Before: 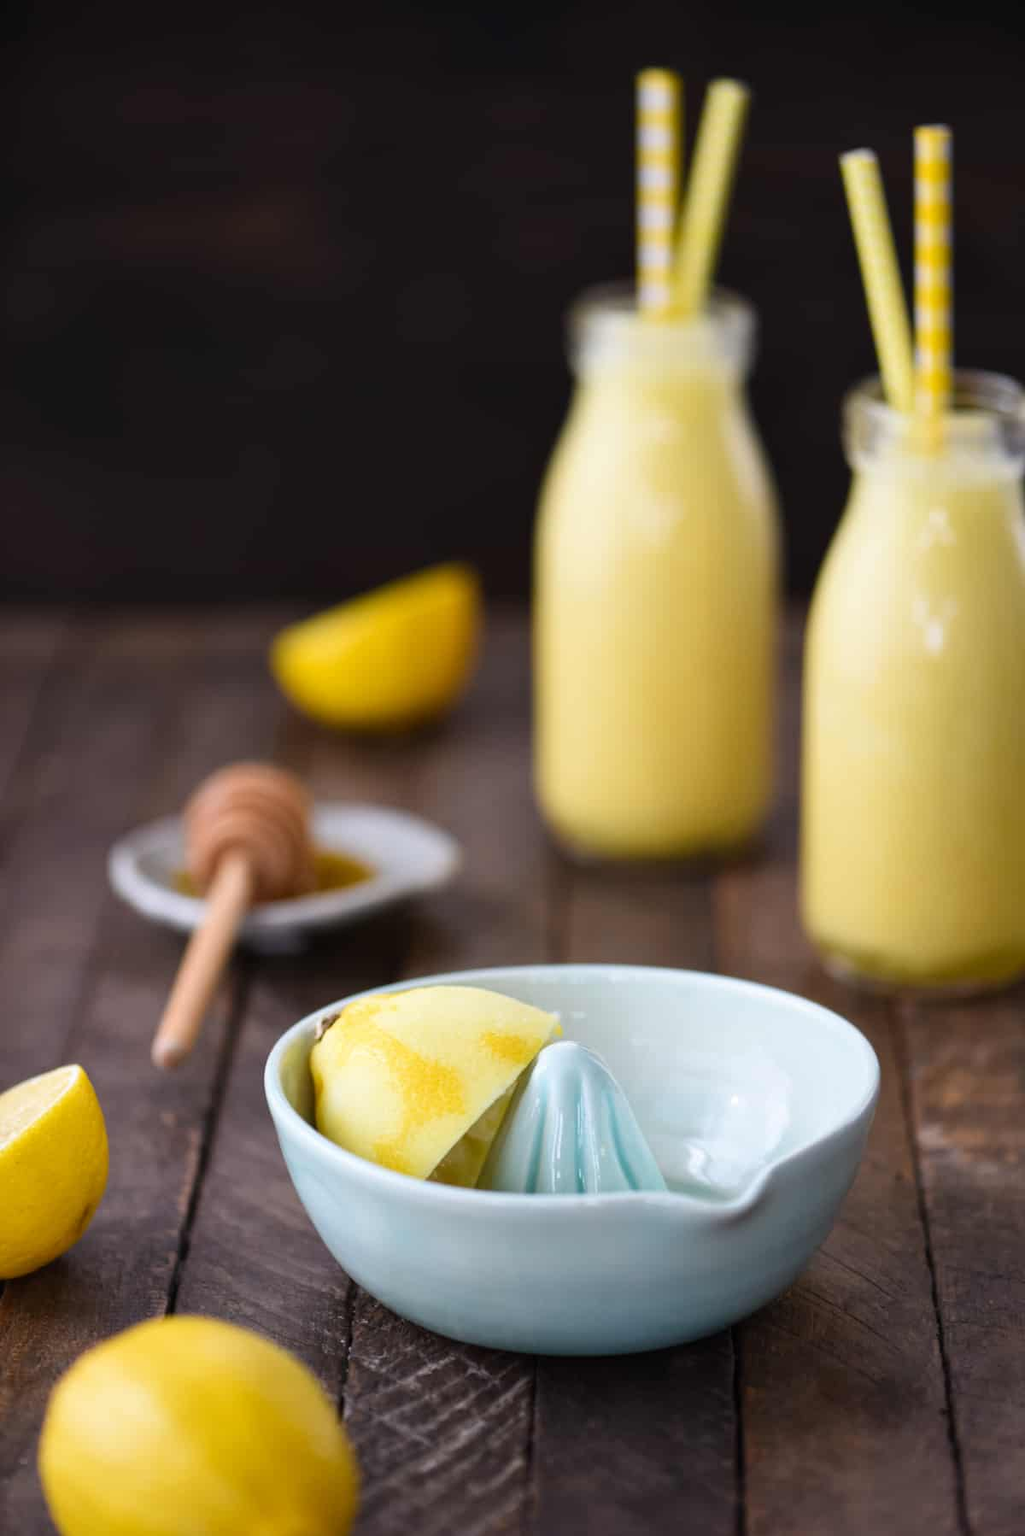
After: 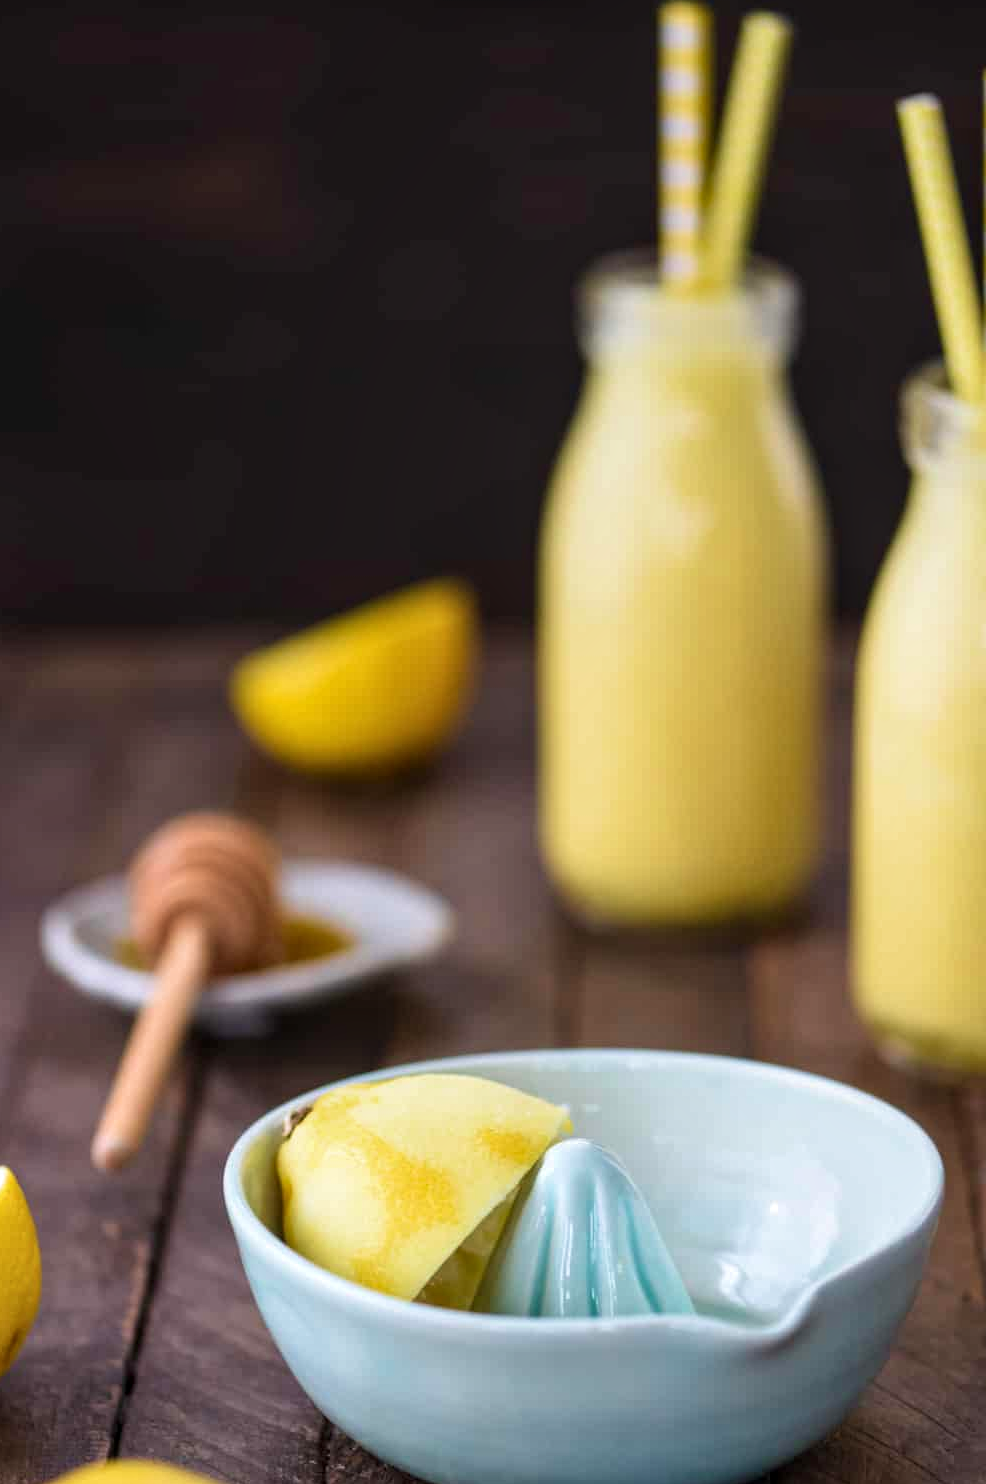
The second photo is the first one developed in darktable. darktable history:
velvia: on, module defaults
local contrast: on, module defaults
crop and rotate: left 7.182%, top 4.46%, right 10.596%, bottom 12.967%
